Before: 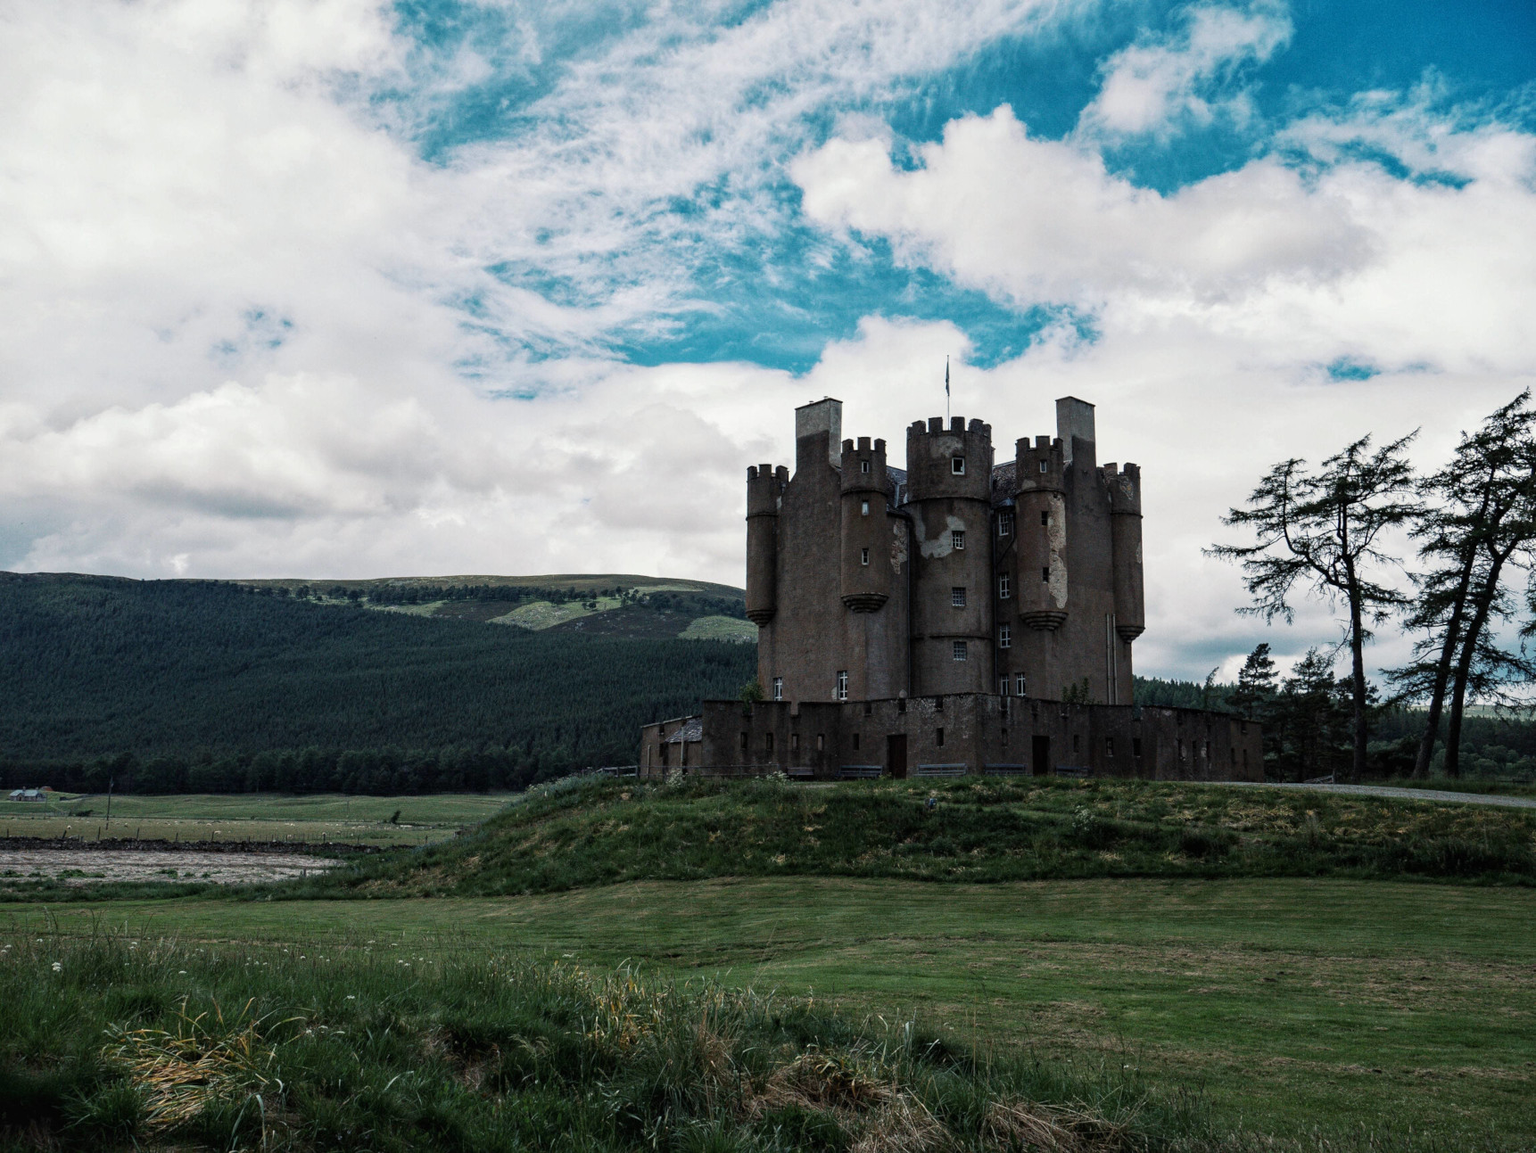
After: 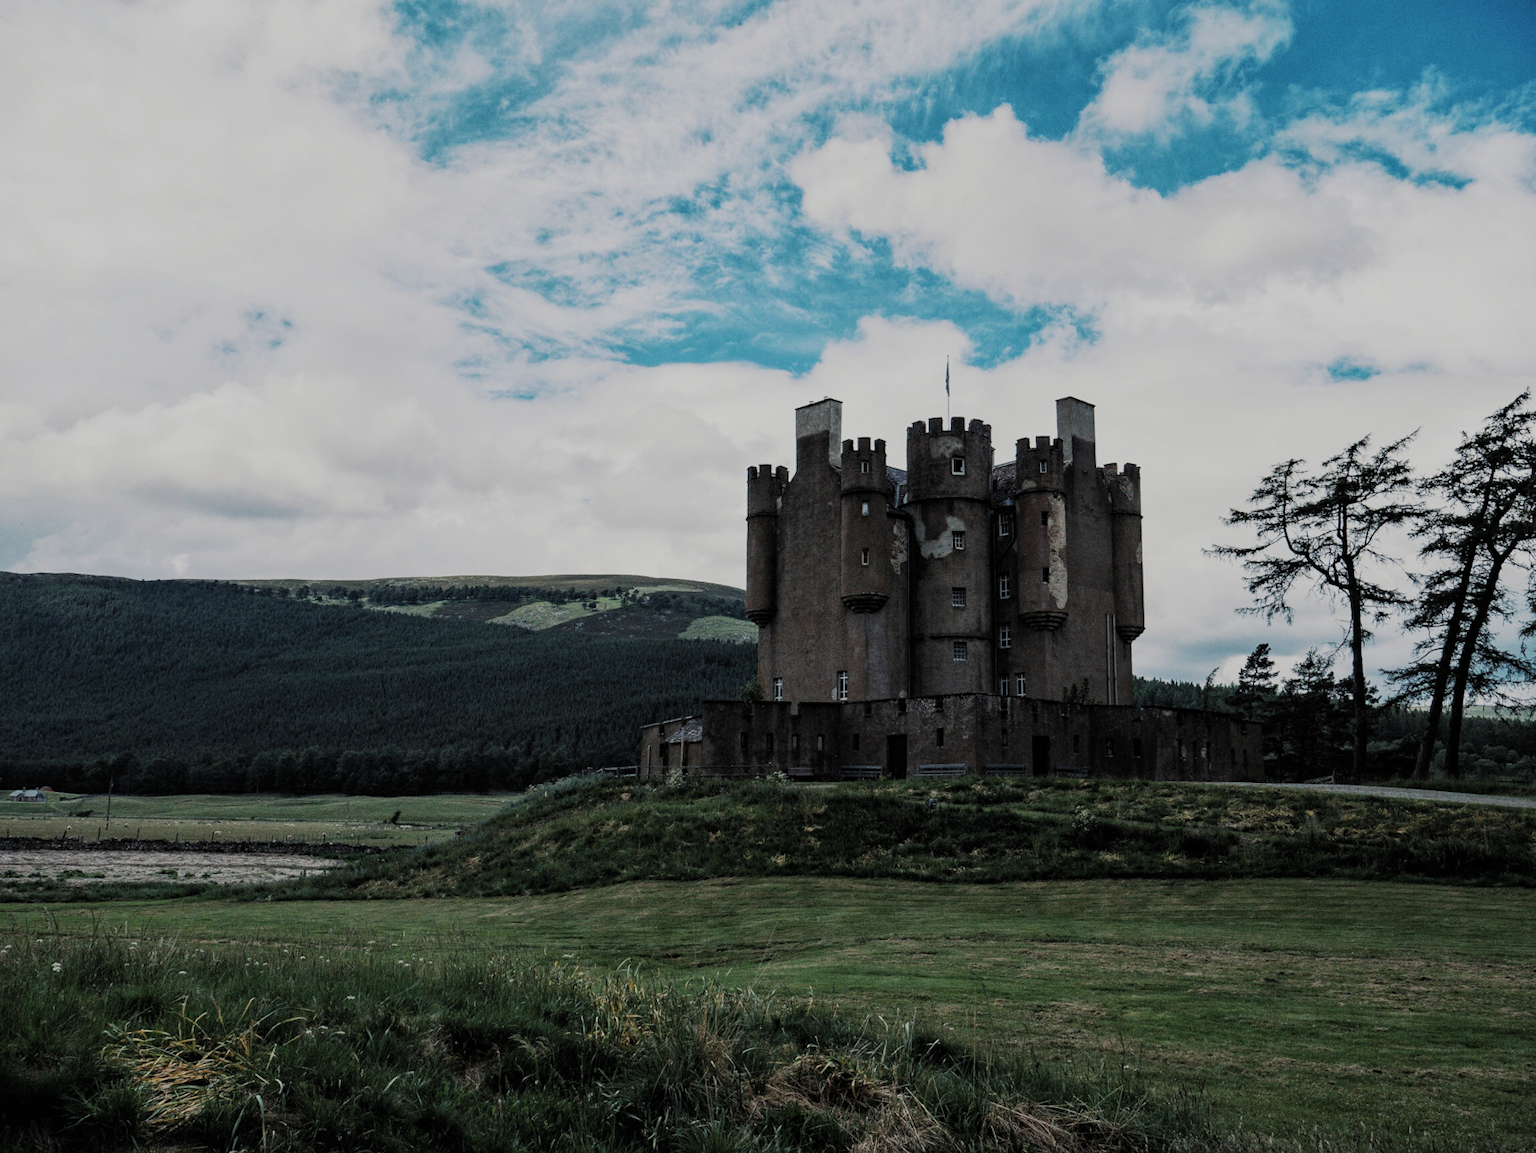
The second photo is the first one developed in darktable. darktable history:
contrast brightness saturation: saturation -0.063
filmic rgb: black relative exposure -7.65 EV, white relative exposure 4.56 EV, hardness 3.61, preserve chrominance RGB euclidean norm, color science v5 (2021), iterations of high-quality reconstruction 0, contrast in shadows safe, contrast in highlights safe
